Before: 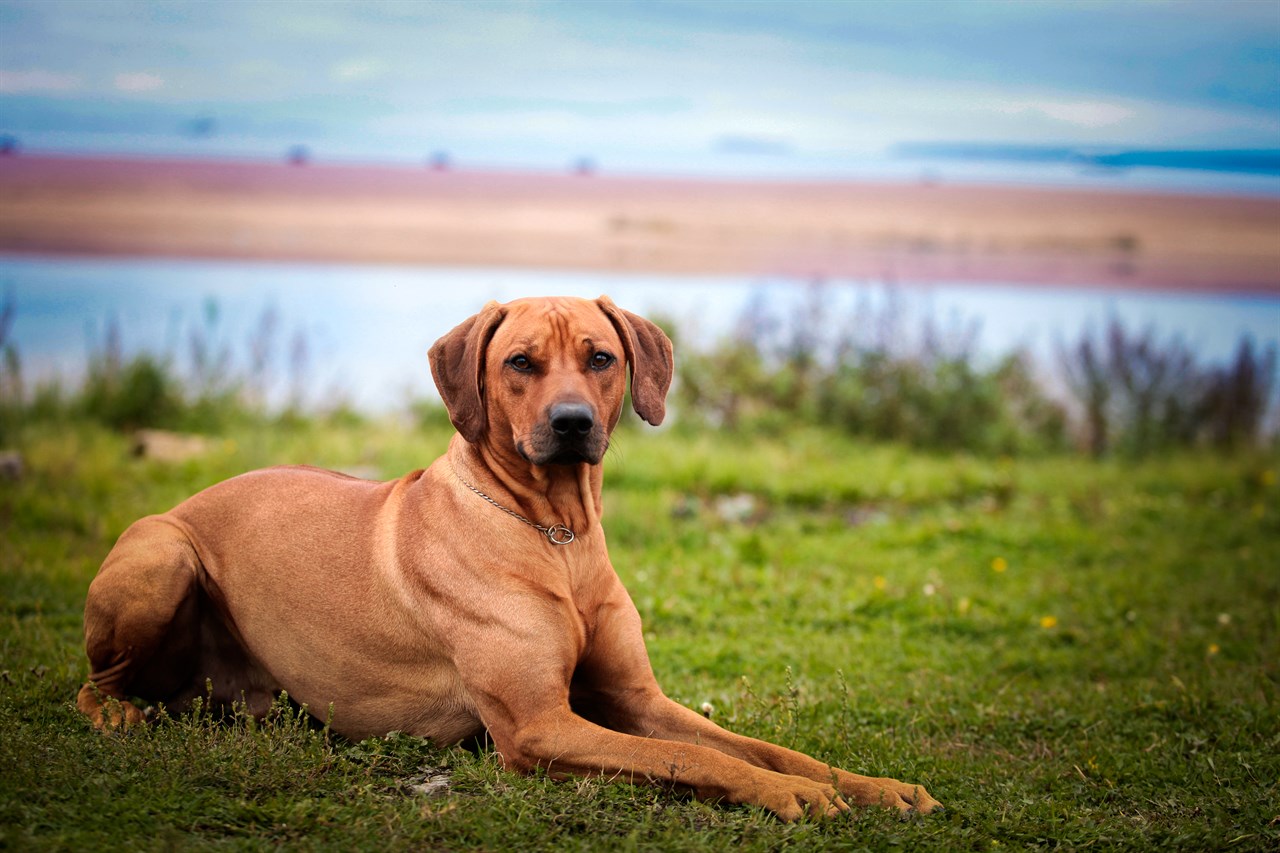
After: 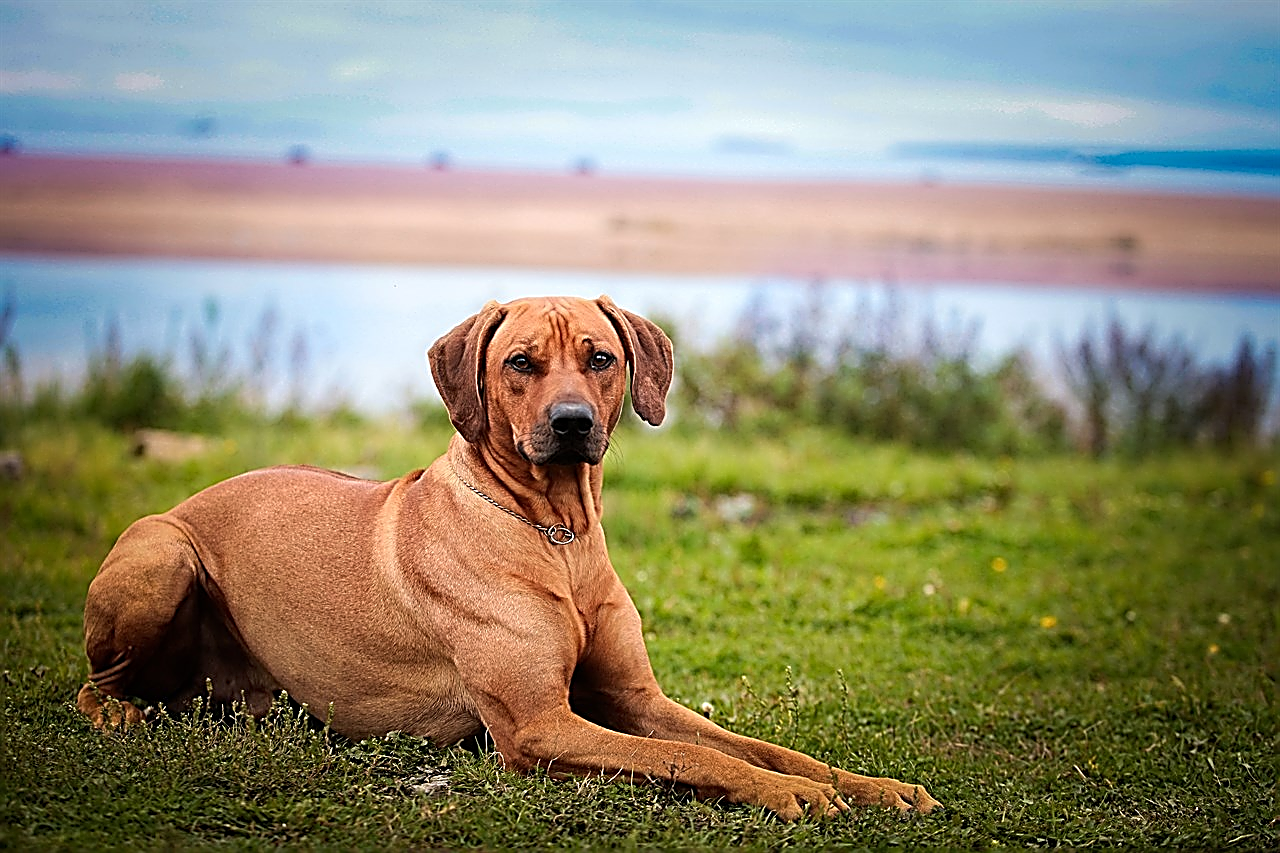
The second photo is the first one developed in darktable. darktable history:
sharpen: amount 1.983
